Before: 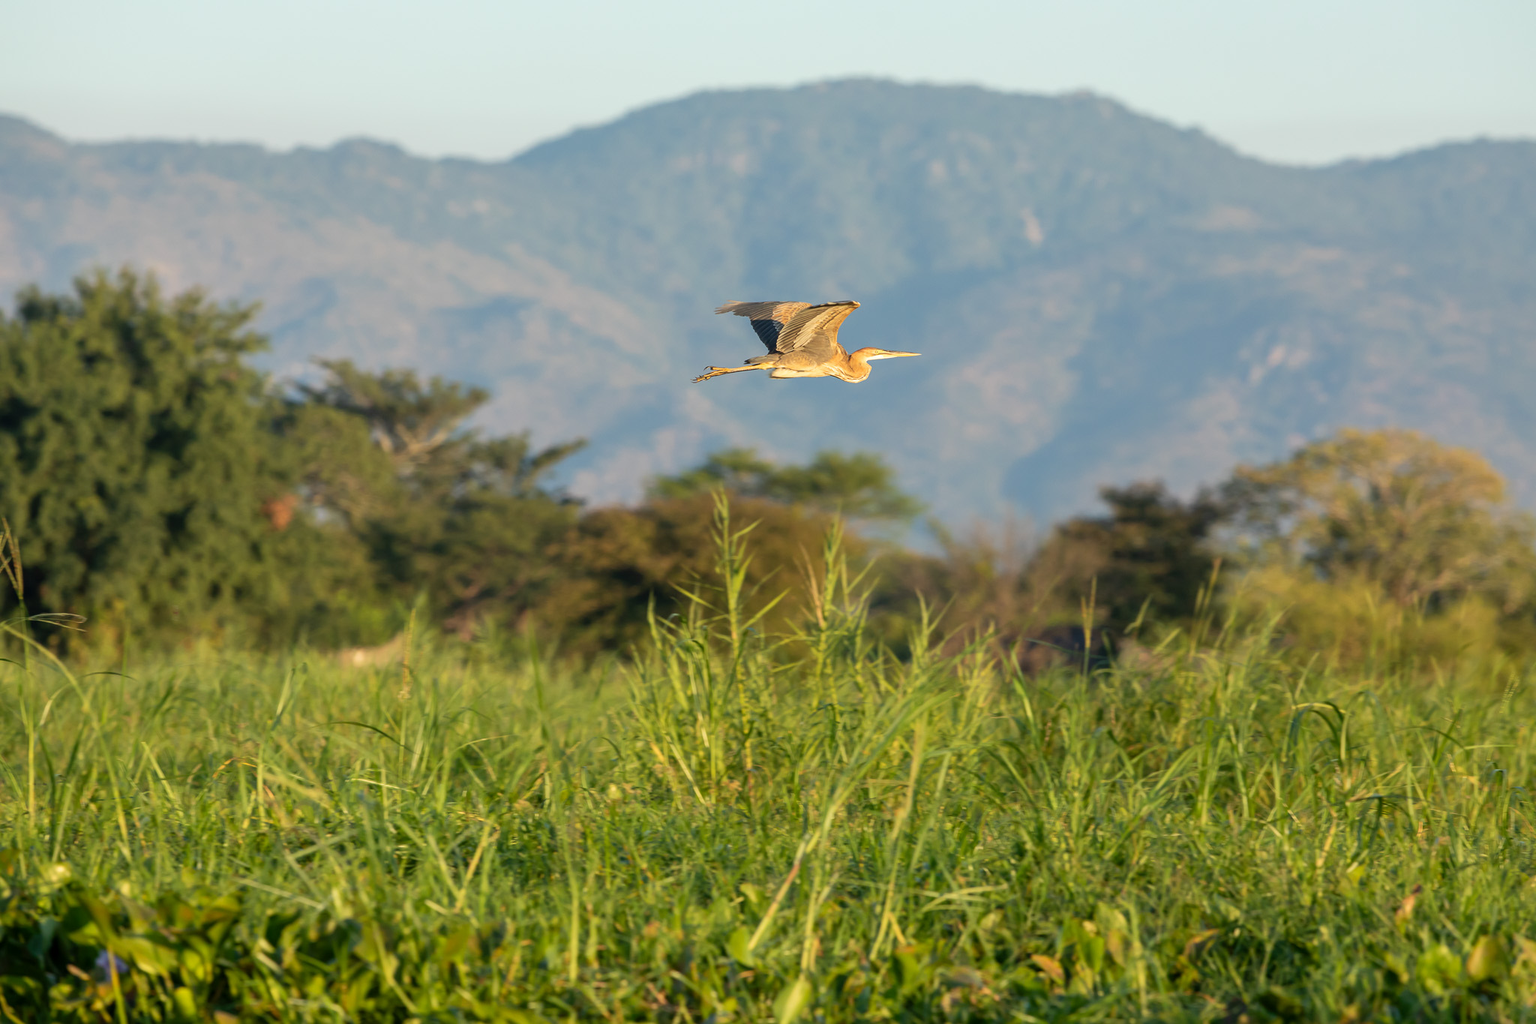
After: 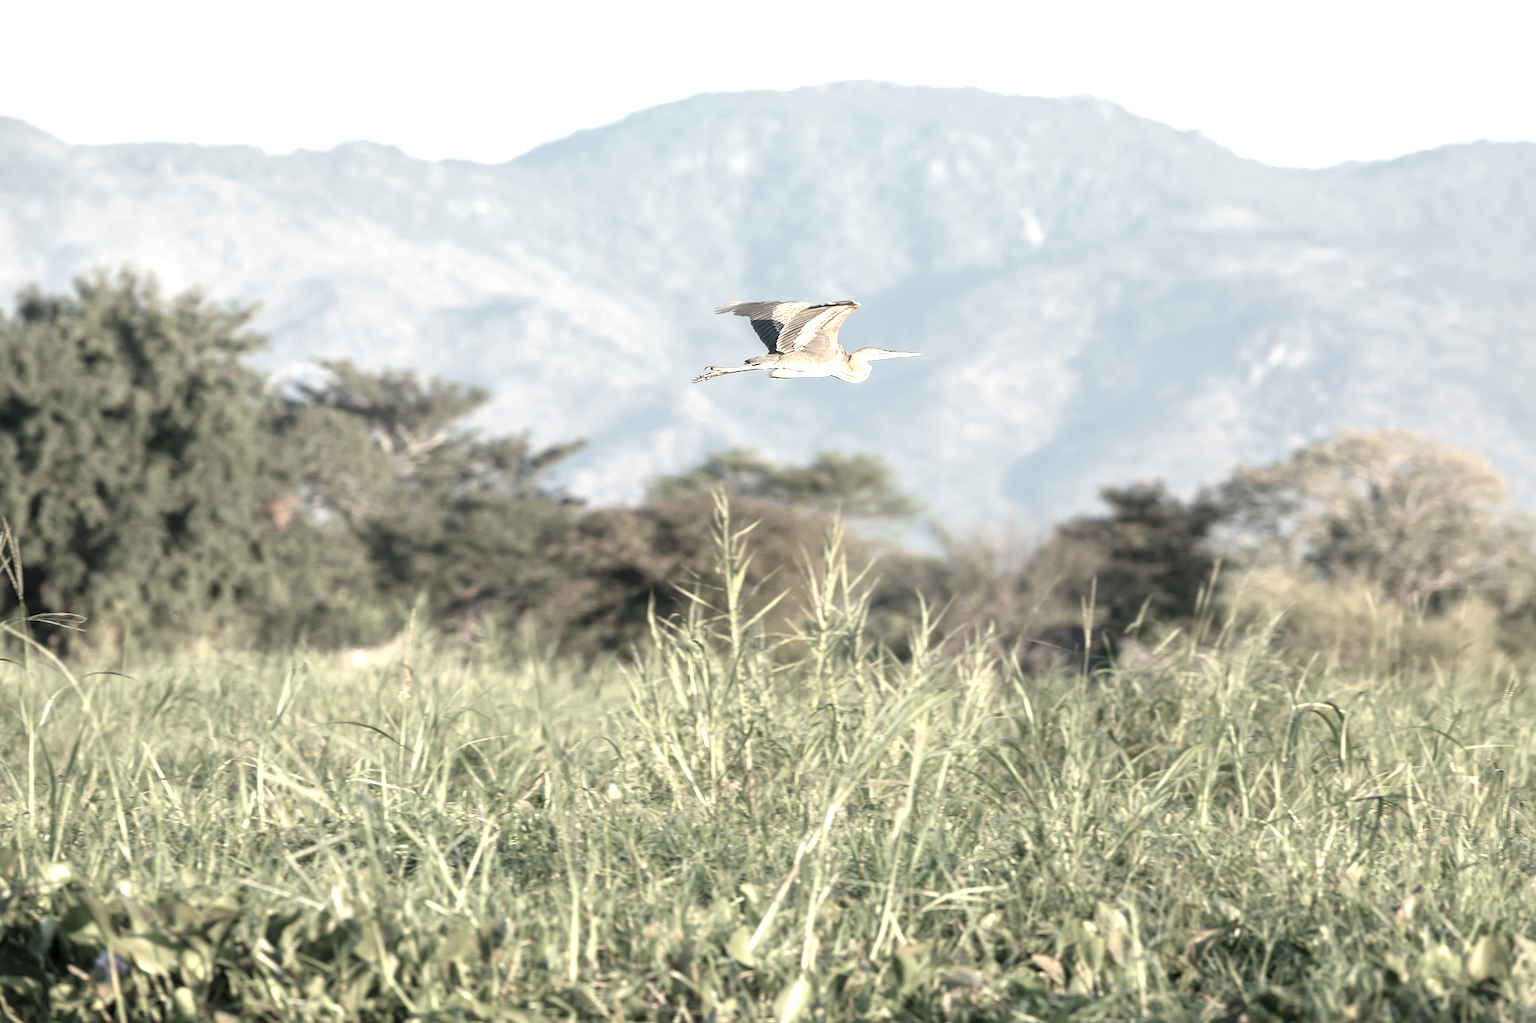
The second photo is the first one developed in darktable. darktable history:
exposure: black level correction 0, exposure 1.2 EV, compensate exposure bias true, compensate highlight preservation false
color zones: curves: ch1 [(0, 0.34) (0.143, 0.164) (0.286, 0.152) (0.429, 0.176) (0.571, 0.173) (0.714, 0.188) (0.857, 0.199) (1, 0.34)]
